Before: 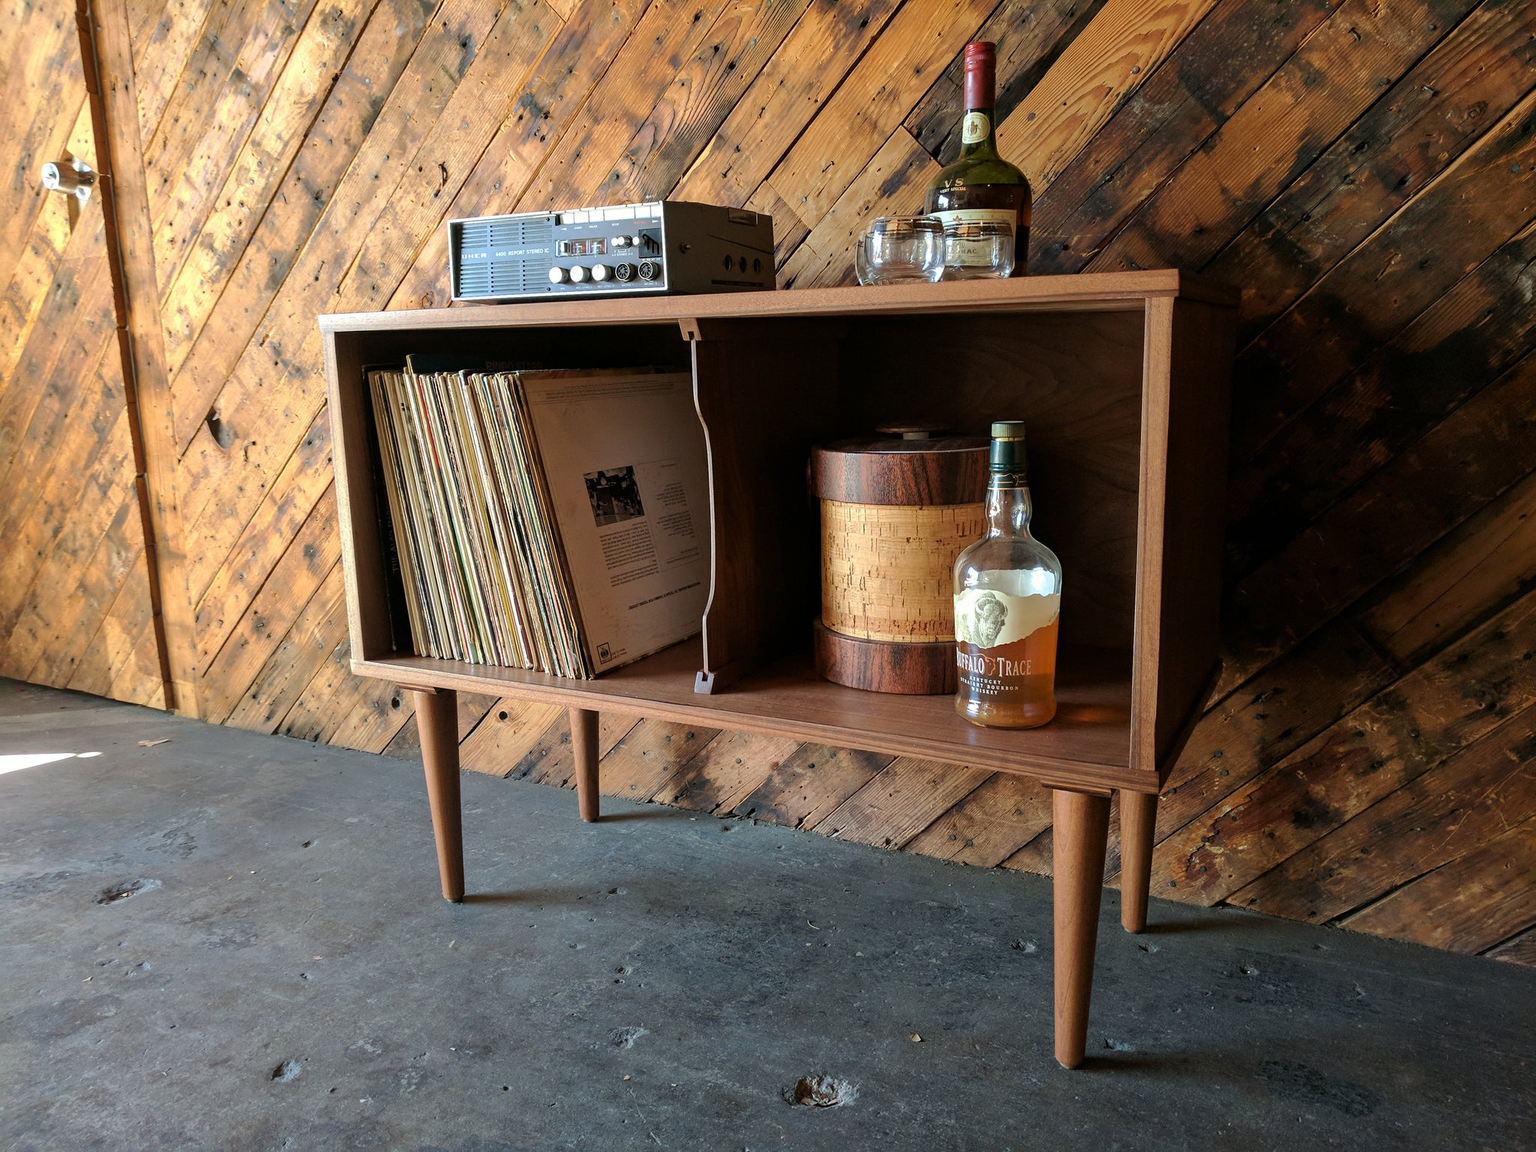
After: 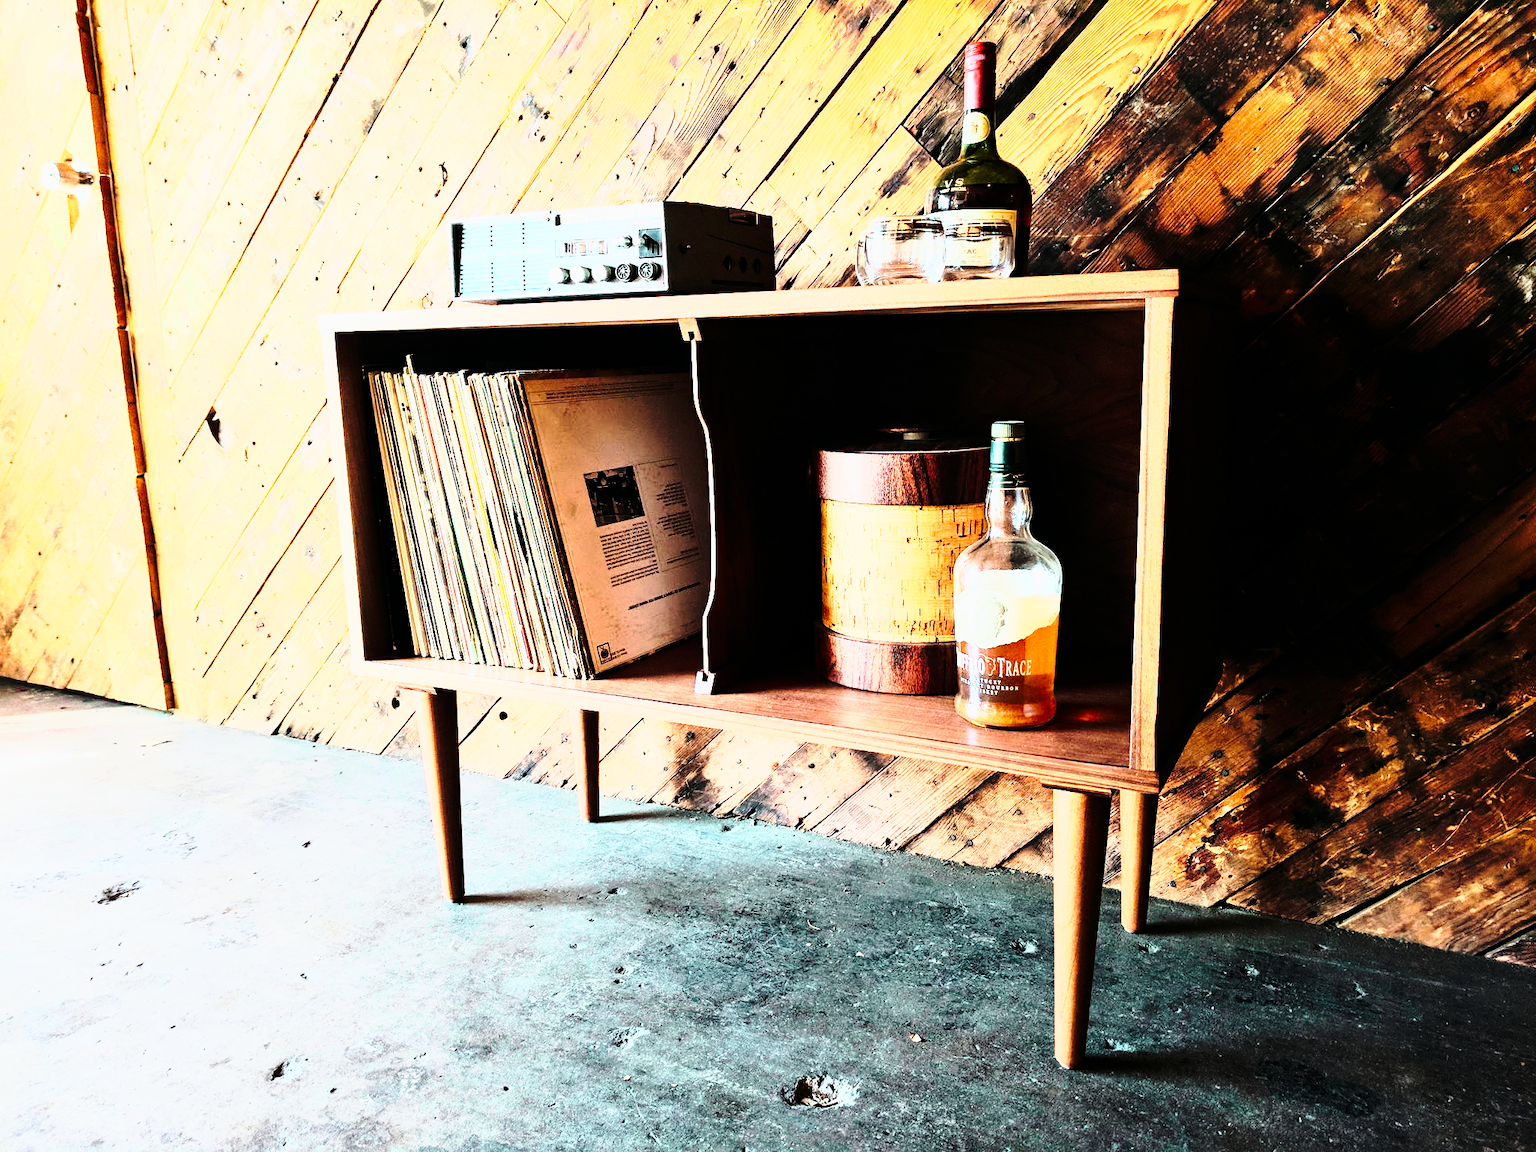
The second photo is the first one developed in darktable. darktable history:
base curve: curves: ch0 [(0, 0) (0.028, 0.03) (0.121, 0.232) (0.46, 0.748) (0.859, 0.968) (1, 1)], preserve colors none
rgb curve: curves: ch0 [(0, 0) (0.21, 0.15) (0.24, 0.21) (0.5, 0.75) (0.75, 0.96) (0.89, 0.99) (1, 1)]; ch1 [(0, 0.02) (0.21, 0.13) (0.25, 0.2) (0.5, 0.67) (0.75, 0.9) (0.89, 0.97) (1, 1)]; ch2 [(0, 0.02) (0.21, 0.13) (0.25, 0.2) (0.5, 0.67) (0.75, 0.9) (0.89, 0.97) (1, 1)], compensate middle gray true
tone curve: curves: ch0 [(0, 0) (0.051, 0.047) (0.102, 0.099) (0.236, 0.249) (0.429, 0.473) (0.67, 0.755) (0.875, 0.948) (1, 0.985)]; ch1 [(0, 0) (0.339, 0.298) (0.402, 0.363) (0.453, 0.413) (0.485, 0.469) (0.494, 0.493) (0.504, 0.502) (0.515, 0.526) (0.563, 0.591) (0.597, 0.639) (0.834, 0.888) (1, 1)]; ch2 [(0, 0) (0.362, 0.353) (0.425, 0.439) (0.501, 0.501) (0.537, 0.538) (0.58, 0.59) (0.642, 0.669) (0.773, 0.856) (1, 1)], color space Lab, independent channels, preserve colors none
